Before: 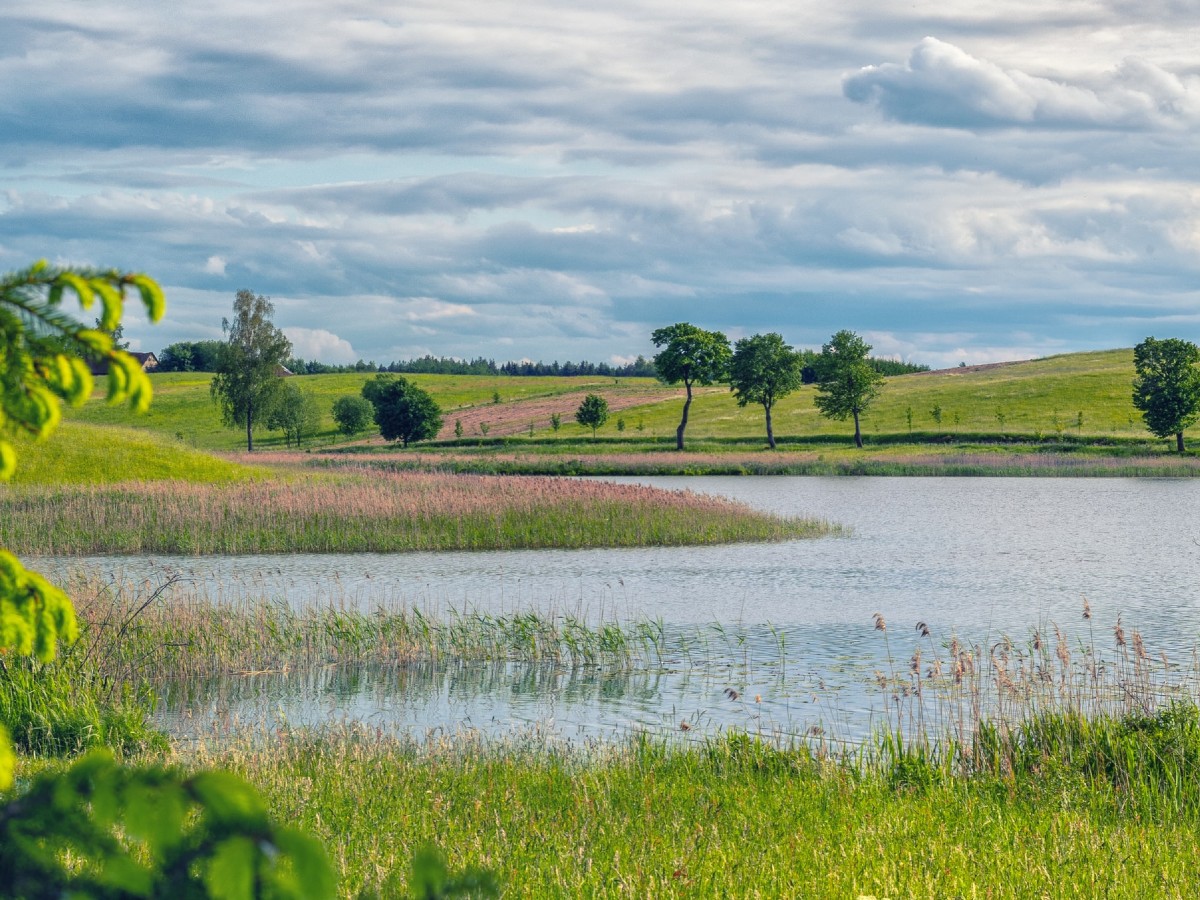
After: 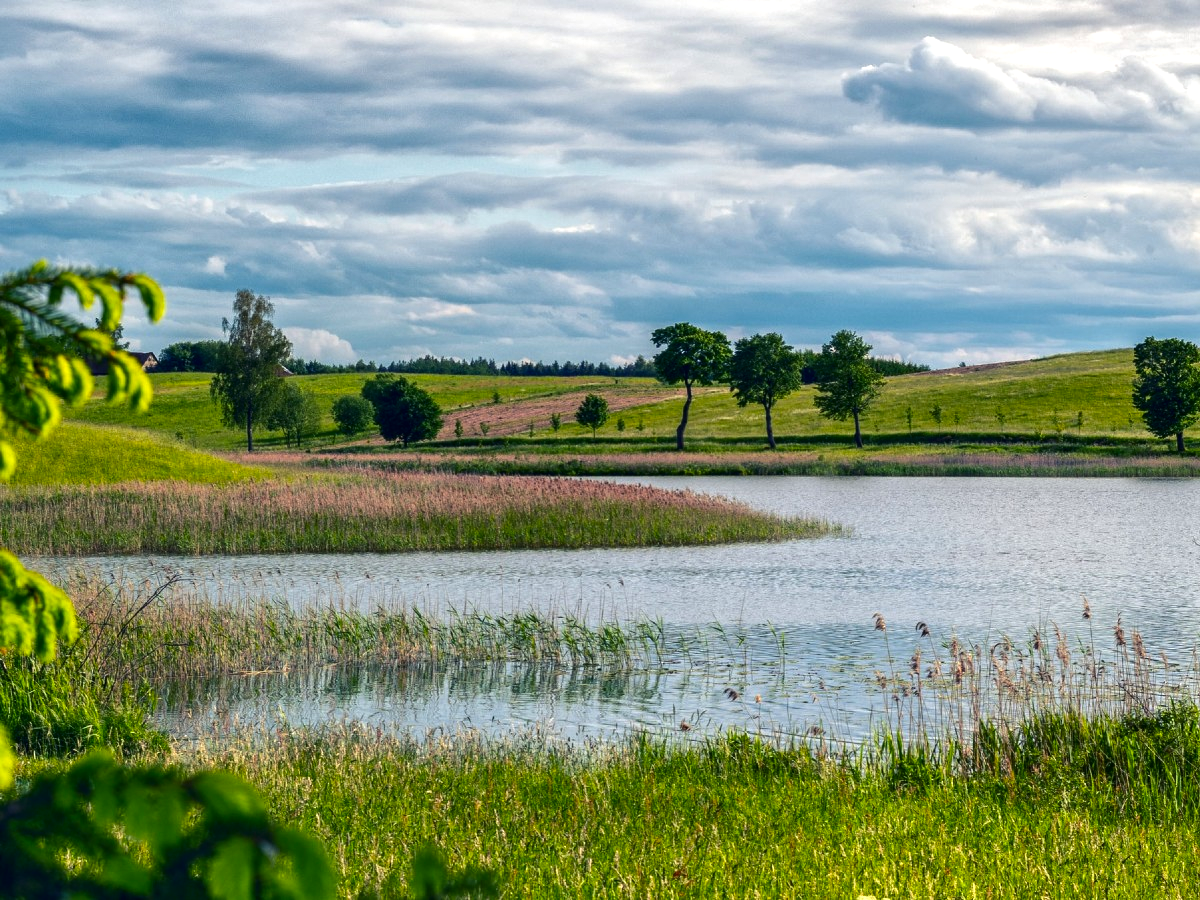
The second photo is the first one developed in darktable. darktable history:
contrast brightness saturation: brightness -0.215, saturation 0.078
tone equalizer: -8 EV -0.453 EV, -7 EV -0.408 EV, -6 EV -0.364 EV, -5 EV -0.199 EV, -3 EV 0.256 EV, -2 EV 0.337 EV, -1 EV 0.372 EV, +0 EV 0.445 EV, edges refinement/feathering 500, mask exposure compensation -1.57 EV, preserve details no
